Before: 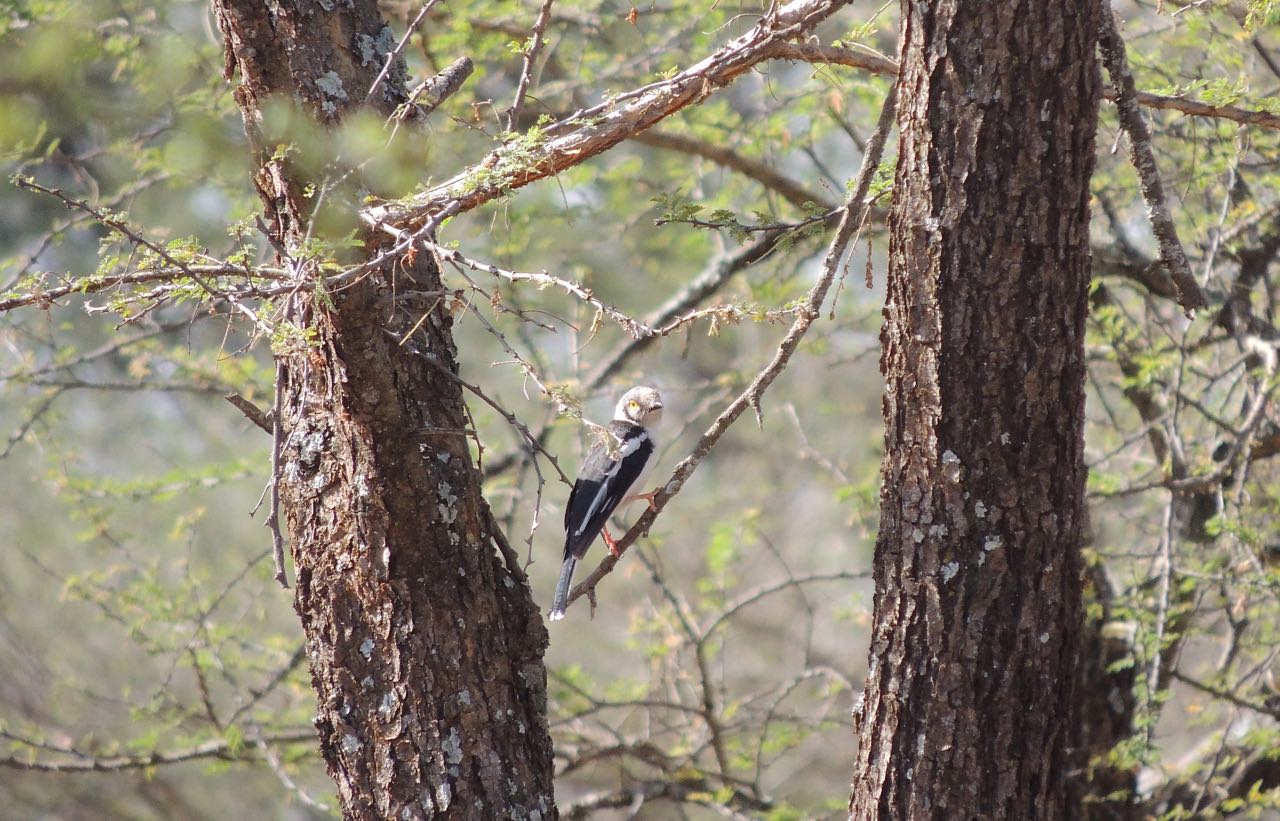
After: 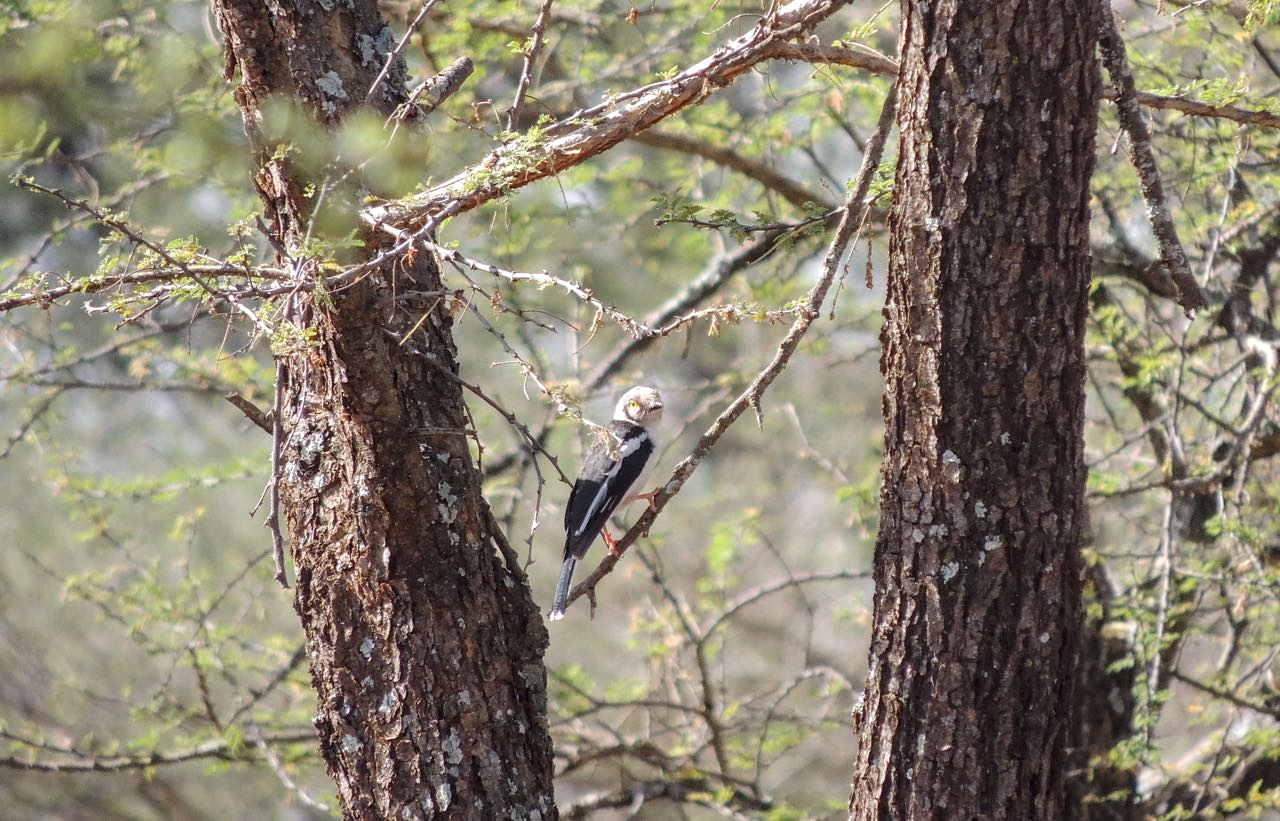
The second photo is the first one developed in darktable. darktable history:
local contrast: detail 130%
color zones: curves: ch1 [(0, 0.523) (0.143, 0.545) (0.286, 0.52) (0.429, 0.506) (0.571, 0.503) (0.714, 0.503) (0.857, 0.508) (1, 0.523)], mix -61.3%
